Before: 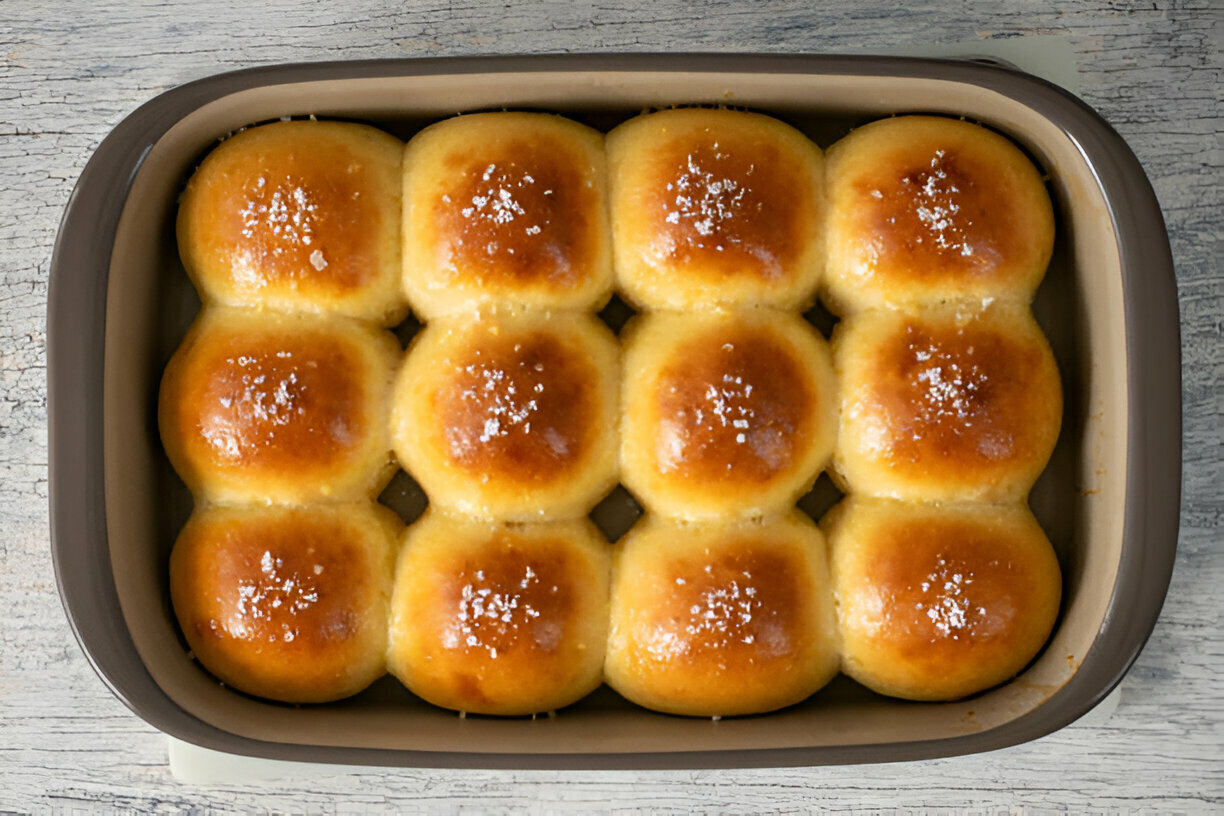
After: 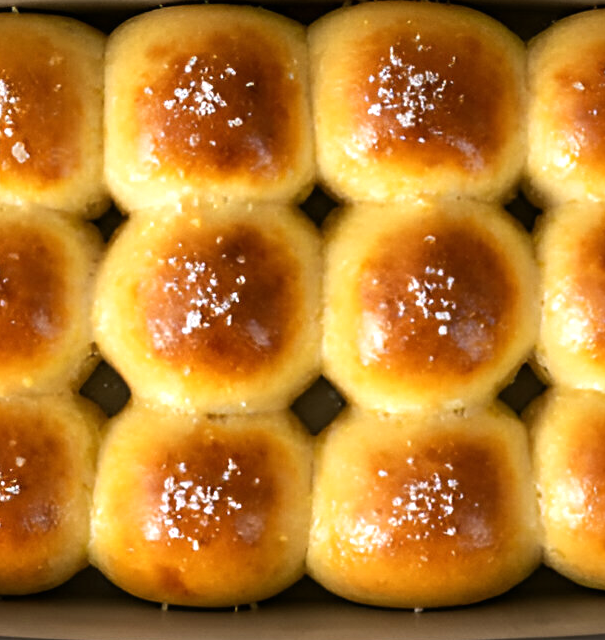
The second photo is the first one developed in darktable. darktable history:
tone equalizer: -8 EV -0.417 EV, -7 EV -0.389 EV, -6 EV -0.333 EV, -5 EV -0.222 EV, -3 EV 0.222 EV, -2 EV 0.333 EV, -1 EV 0.389 EV, +0 EV 0.417 EV, edges refinement/feathering 500, mask exposure compensation -1.57 EV, preserve details no
crop and rotate: angle 0.02°, left 24.353%, top 13.219%, right 26.156%, bottom 8.224%
